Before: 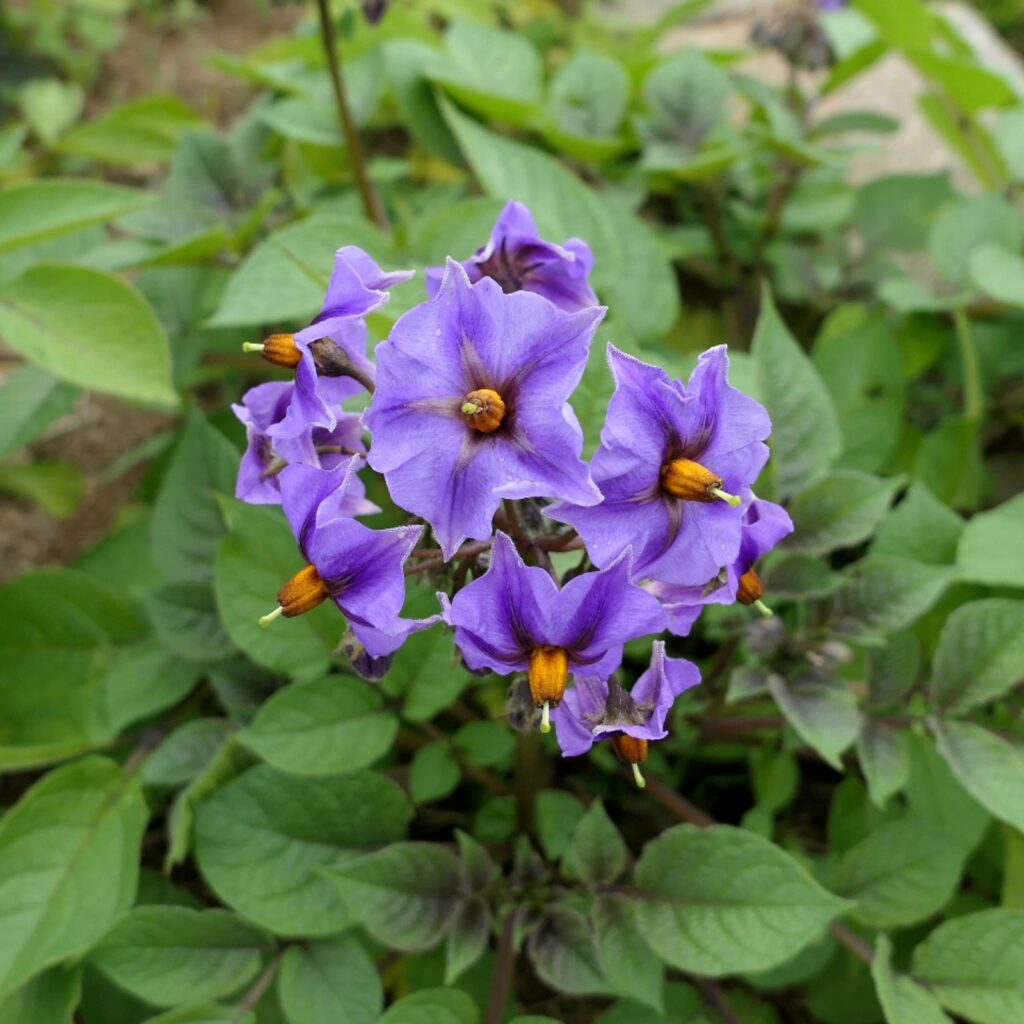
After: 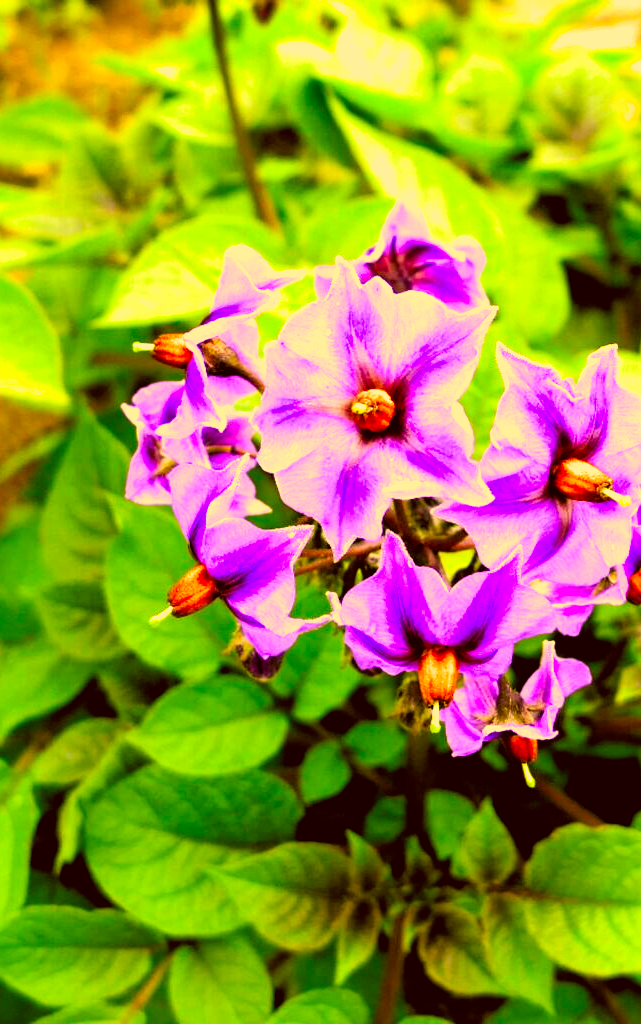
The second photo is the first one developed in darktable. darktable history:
contrast brightness saturation: contrast 0.084, saturation 0.2
tone equalizer: edges refinement/feathering 500, mask exposure compensation -1.57 EV, preserve details no
crop: left 10.78%, right 26.56%
shadows and highlights: shadows 37.1, highlights -28.14, soften with gaussian
exposure: black level correction 0, exposure 1.001 EV, compensate exposure bias true, compensate highlight preservation false
filmic rgb: black relative exposure -3.65 EV, white relative exposure 2.44 EV, hardness 3.29, iterations of high-quality reconstruction 0
color correction: highlights a* 10.62, highlights b* 29.85, shadows a* 2.61, shadows b* 17.22, saturation 1.74
